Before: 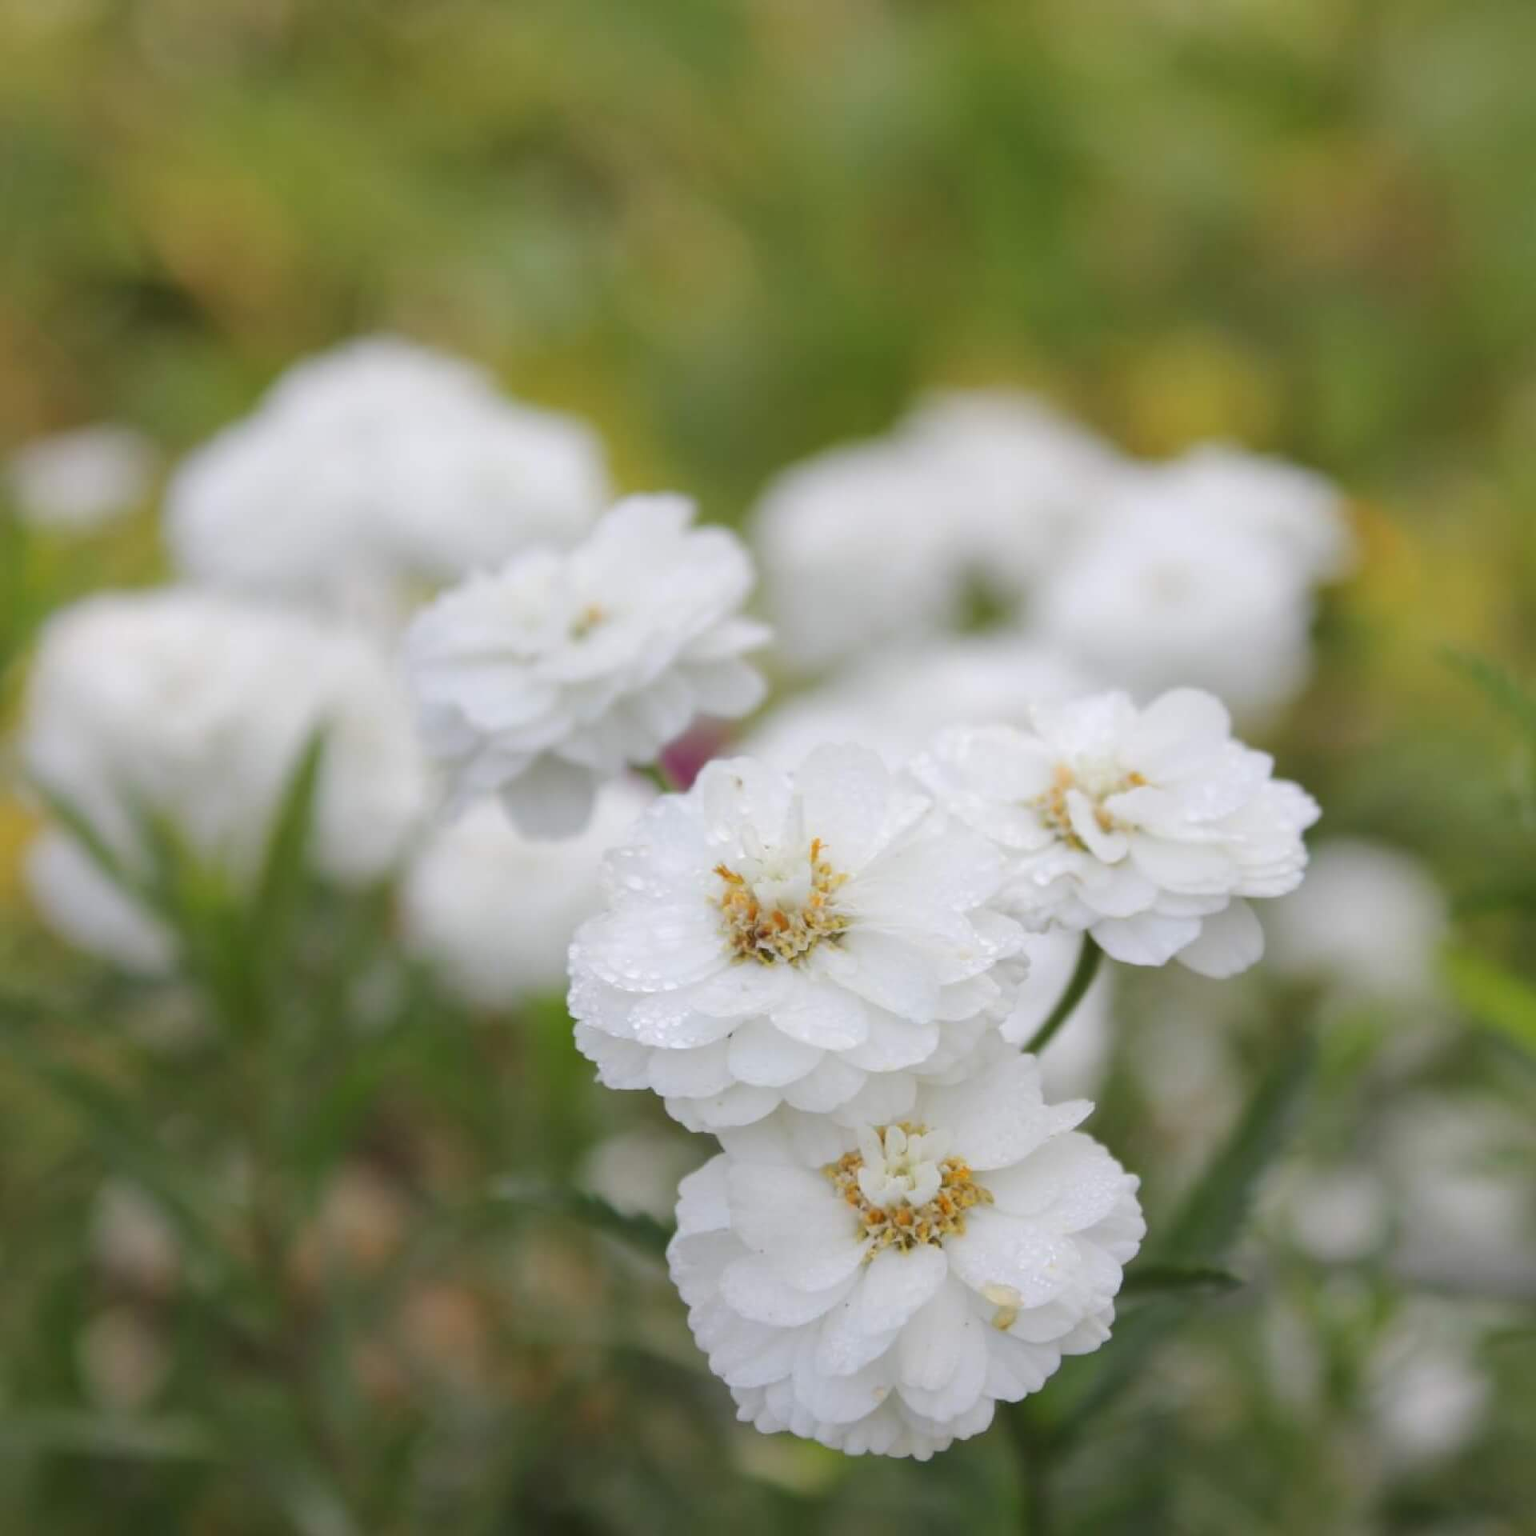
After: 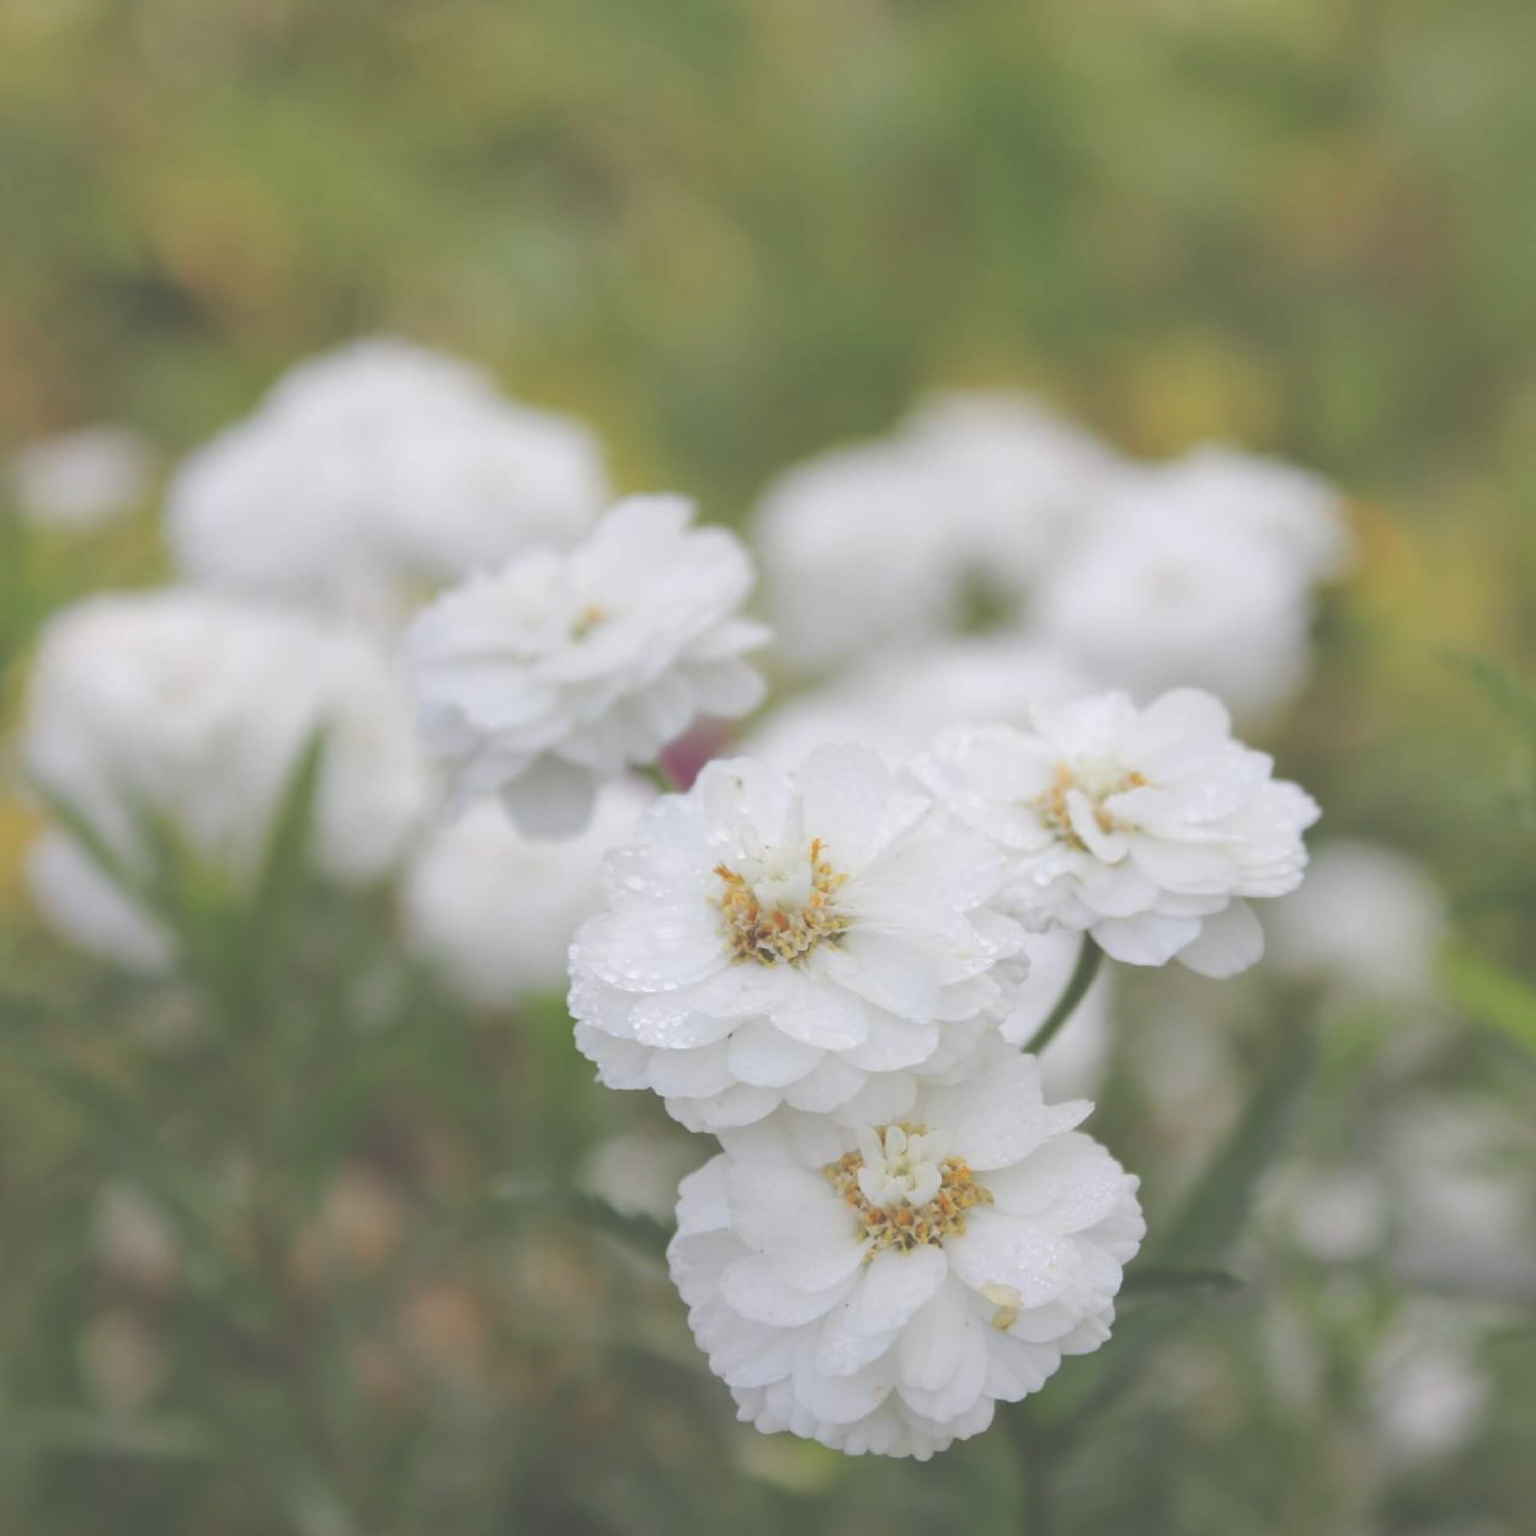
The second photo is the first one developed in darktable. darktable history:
exposure: black level correction -0.06, exposure -0.05 EV, compensate exposure bias true, compensate highlight preservation false
